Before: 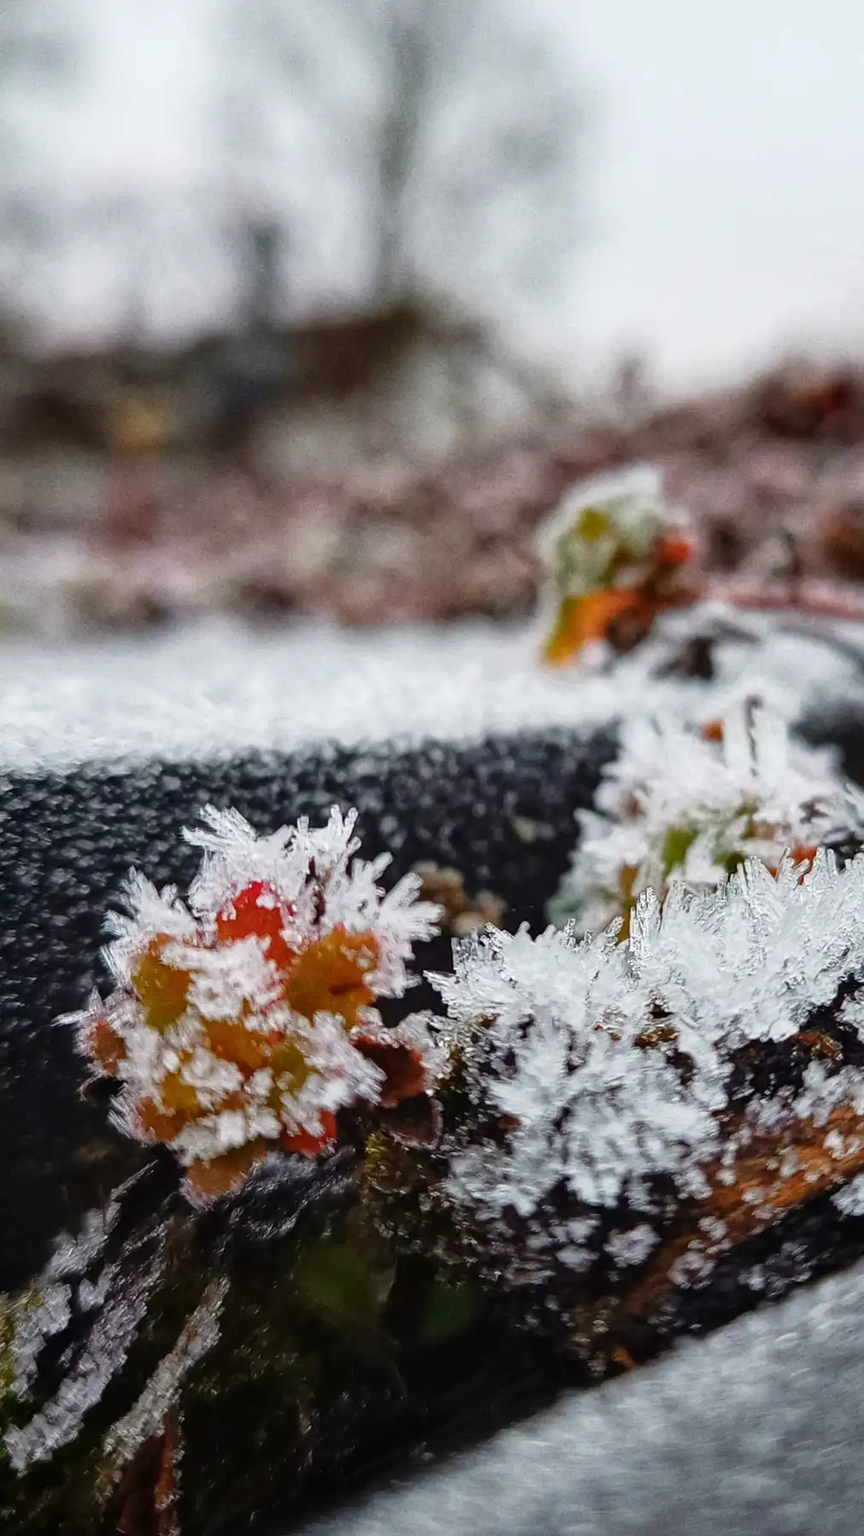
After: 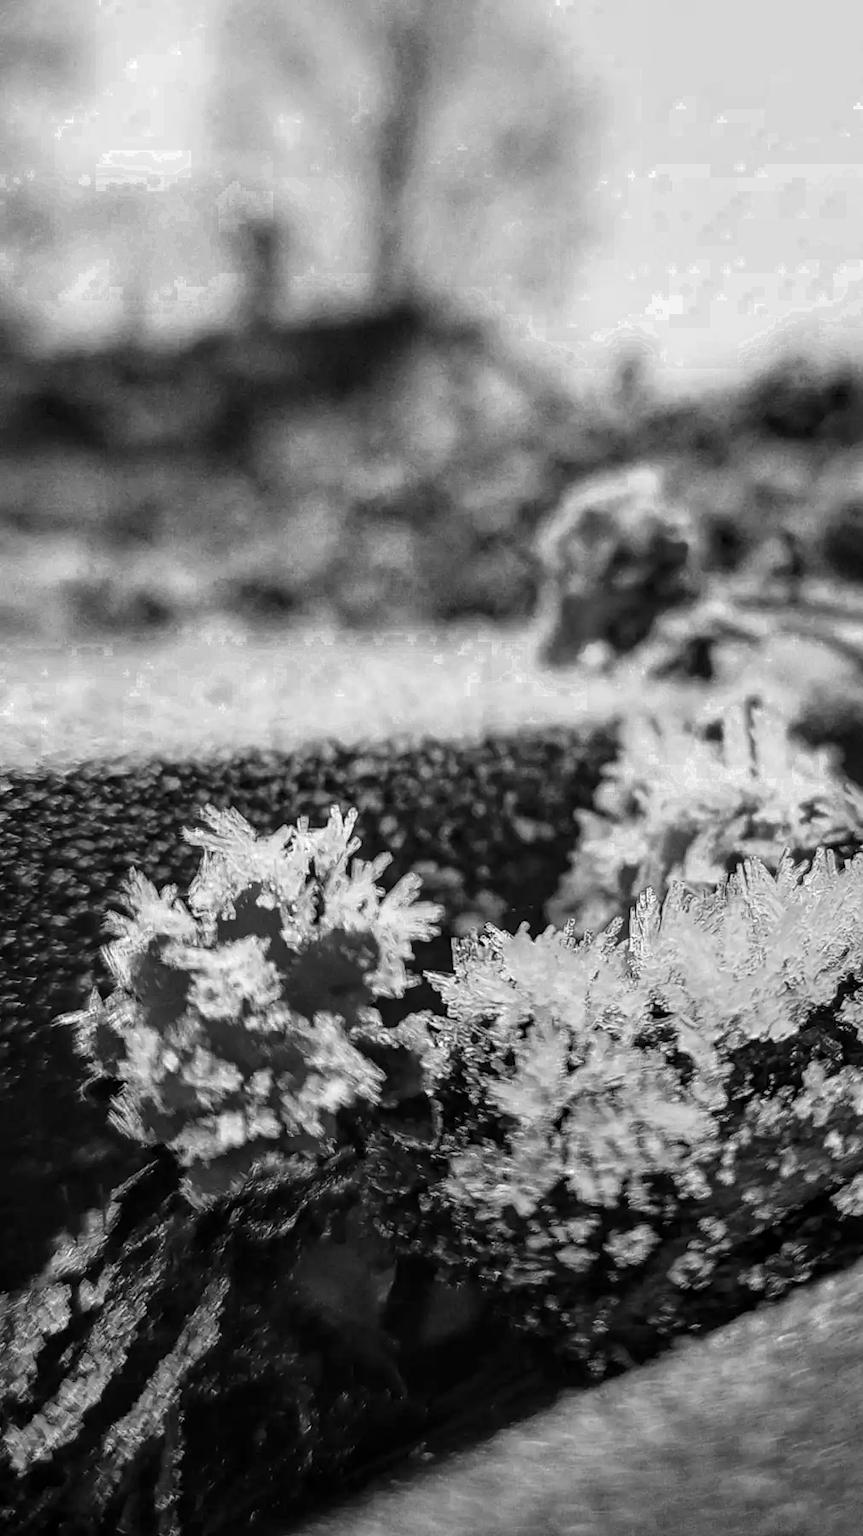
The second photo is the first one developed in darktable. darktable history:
local contrast: detail 130%
color balance rgb: linear chroma grading › global chroma 15%, perceptual saturation grading › global saturation 30%
color zones: curves: ch0 [(0.002, 0.589) (0.107, 0.484) (0.146, 0.249) (0.217, 0.352) (0.309, 0.525) (0.39, 0.404) (0.455, 0.169) (0.597, 0.055) (0.724, 0.212) (0.775, 0.691) (0.869, 0.571) (1, 0.587)]; ch1 [(0, 0) (0.143, 0) (0.286, 0) (0.429, 0) (0.571, 0) (0.714, 0) (0.857, 0)]
